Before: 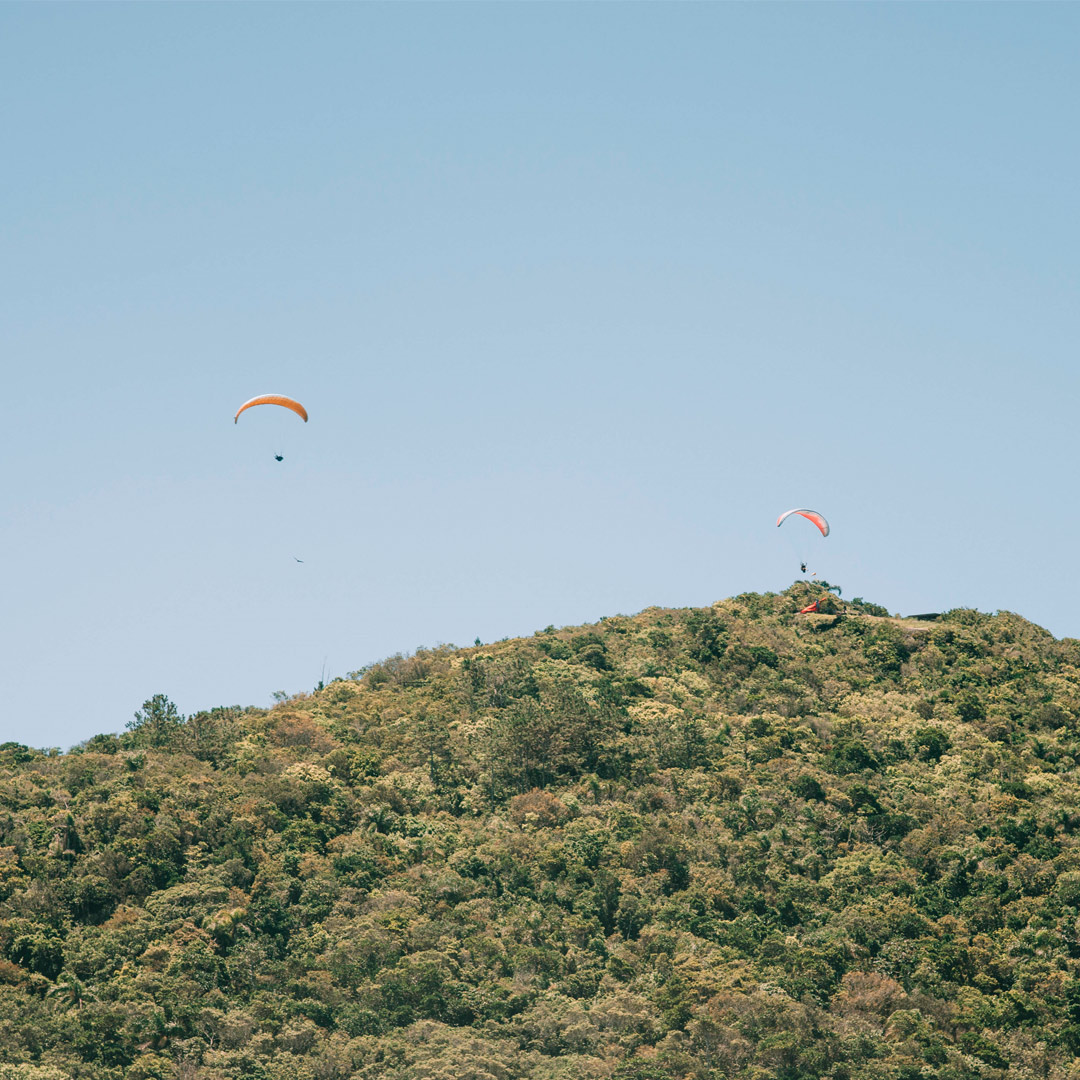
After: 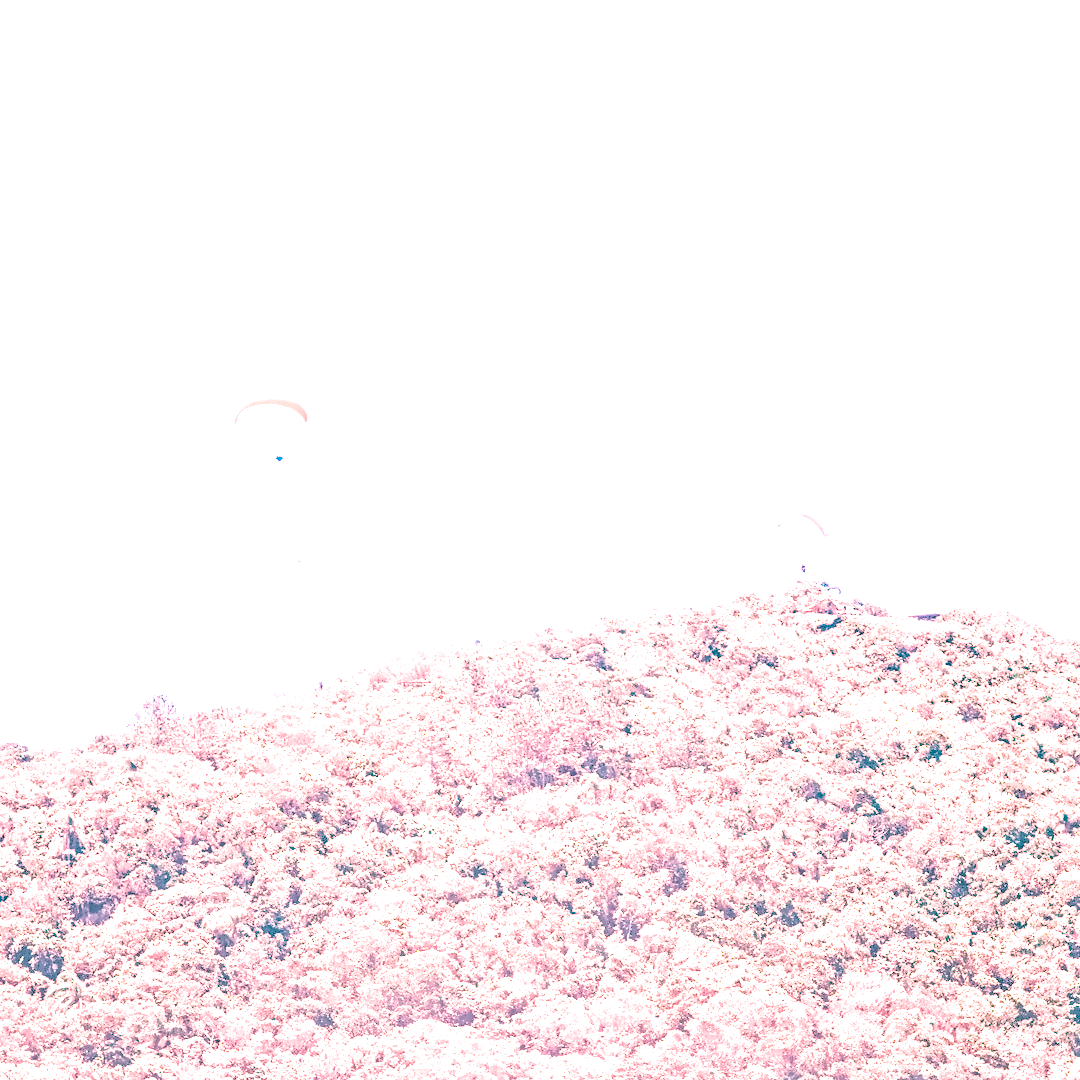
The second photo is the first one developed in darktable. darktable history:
contrast equalizer "denoise & sharpen": octaves 7, y [[0.5, 0.542, 0.583, 0.625, 0.667, 0.708], [0.5 ×6], [0.5 ×6], [0, 0.033, 0.067, 0.1, 0.133, 0.167], [0, 0.05, 0.1, 0.15, 0.2, 0.25]]
local contrast: on, module defaults
color calibration: x 0.355, y 0.367, temperature 4700.38 K
color balance rgb: perceptual saturation grading › global saturation 25%, global vibrance 20%
denoise (profiled): preserve shadows 1.52, scattering 0.002, a [-1, 0, 0], compensate highlight preservation false
diffuse or sharpen "local contrast": iterations 10, radius span 384, edge sensitivity 1, edge threshold 1, 1st order anisotropy -250%, 4th order anisotropy -250%, 1st order speed -50%, 4th order speed -50%, central radius 512
exposure: black level correction 0, exposure 1.741 EV, compensate exposure bias true, compensate highlight preservation false
highlight reconstruction: method clip highlights
lens correction: scale 1, crop 1, focal 50, aperture 6.3, distance 3.78, camera "Canon EOS RP", lens "Canon RF 50mm F1.8 STM"
white balance: red 2.229, blue 1.46
velvia: on, module defaults
filmic rgb: black relative exposure -3.31 EV, white relative exposure 3.45 EV, hardness 2.36, contrast 1.103
rgb levels: preserve colors max RGB
